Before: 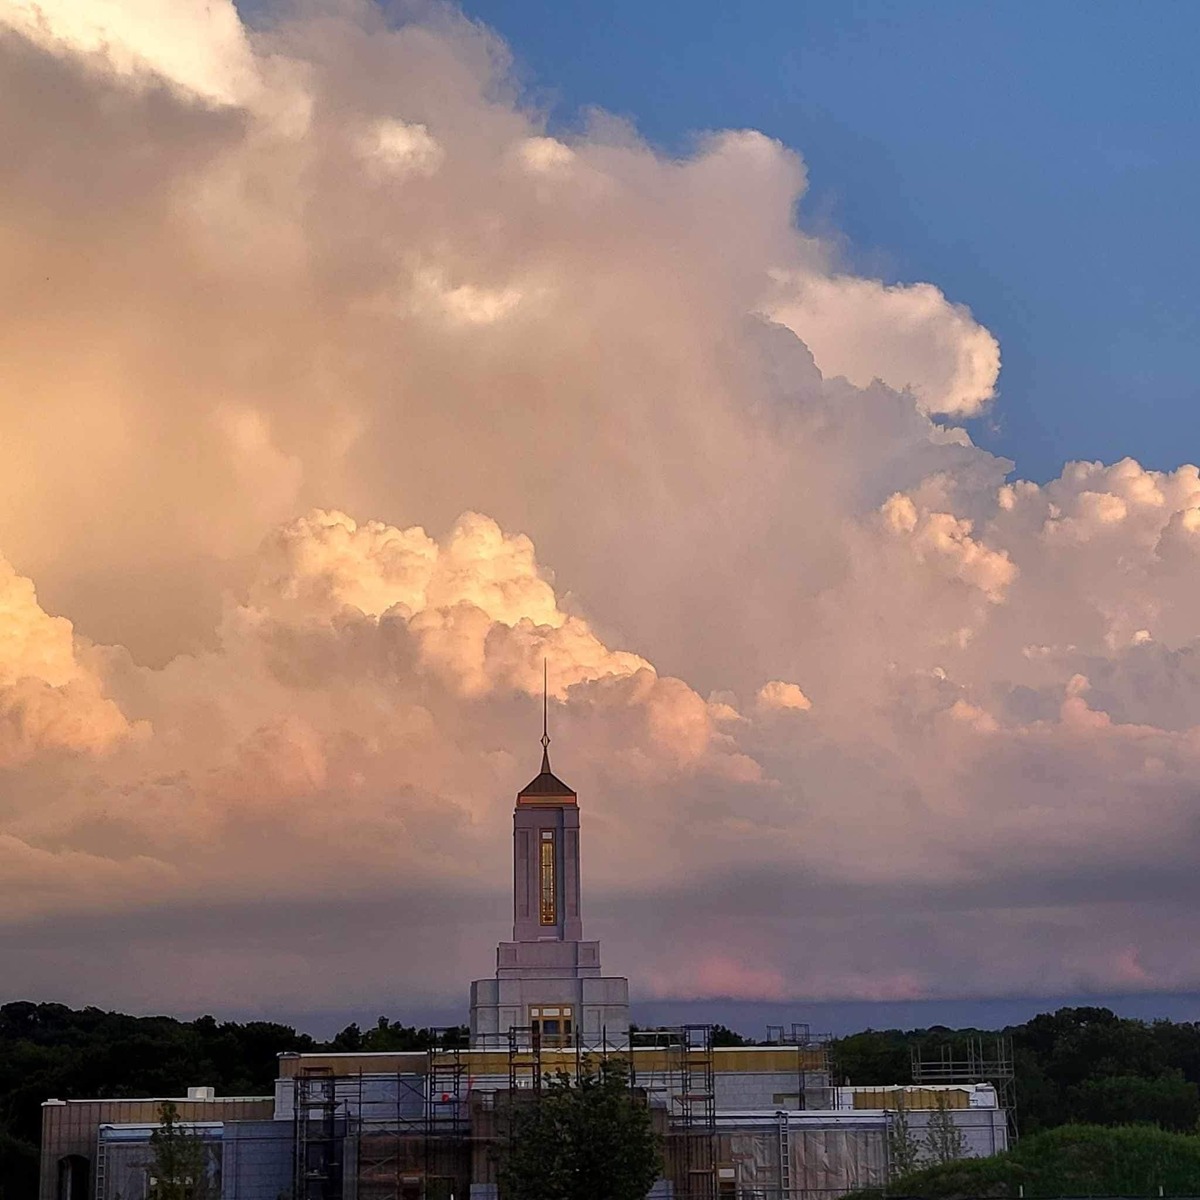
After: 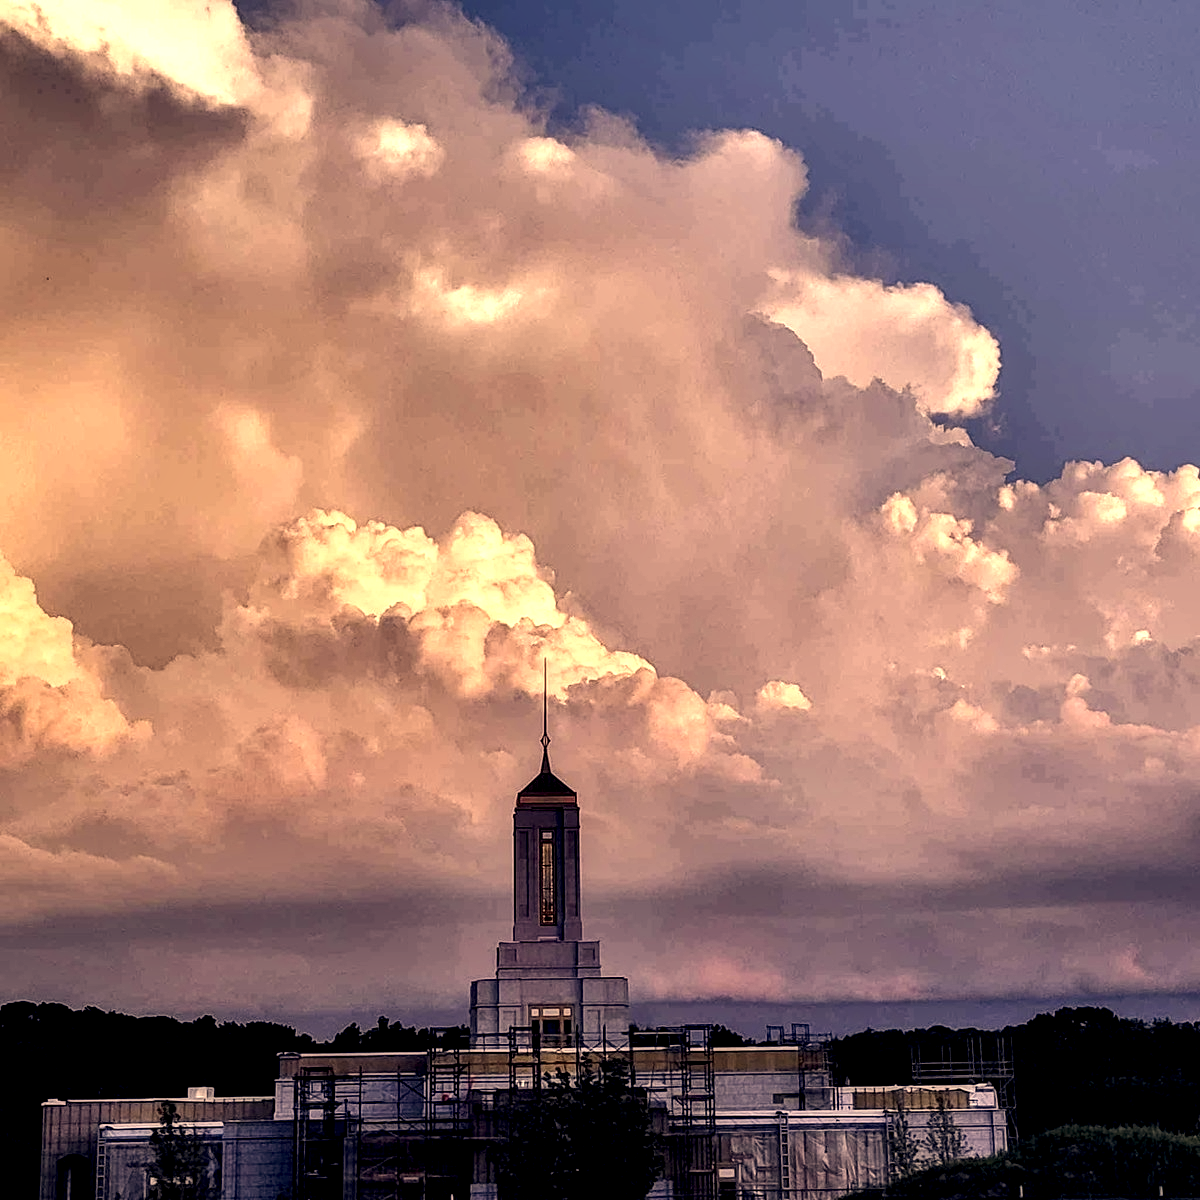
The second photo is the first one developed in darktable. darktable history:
local contrast: shadows 162%, detail 225%
shadows and highlights: shadows 25.22, highlights -47.93, soften with gaussian
color correction: highlights a* 19.9, highlights b* 28.05, shadows a* 3.49, shadows b* -16.95, saturation 0.746
